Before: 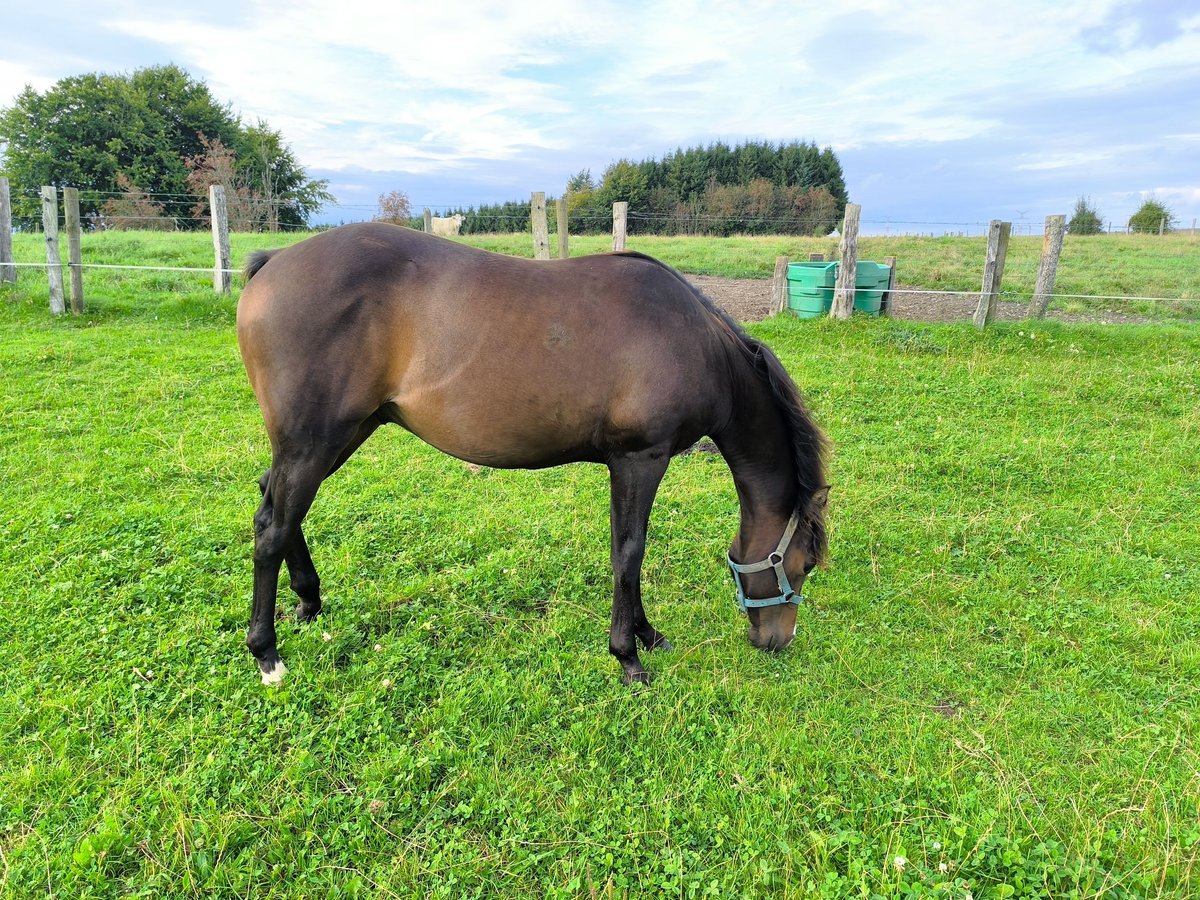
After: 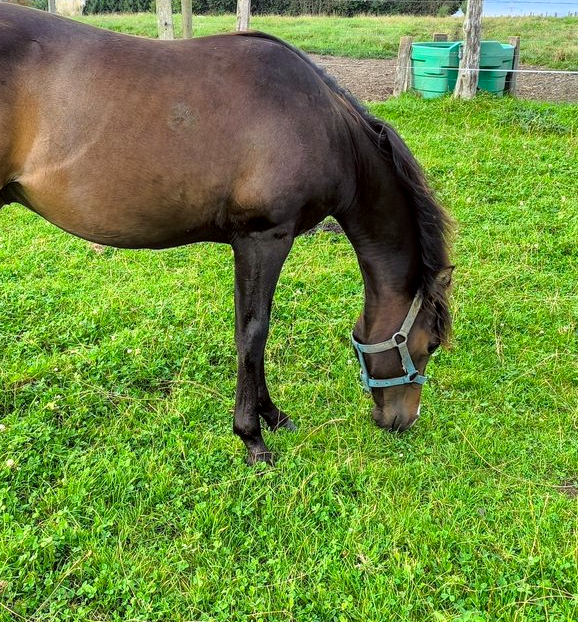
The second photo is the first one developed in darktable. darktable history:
contrast brightness saturation: saturation 0.101
local contrast: detail 130%
crop: left 31.375%, top 24.516%, right 20.388%, bottom 6.364%
levels: mode automatic
color correction: highlights a* -2.84, highlights b* -1.99, shadows a* 2.18, shadows b* 3.02
